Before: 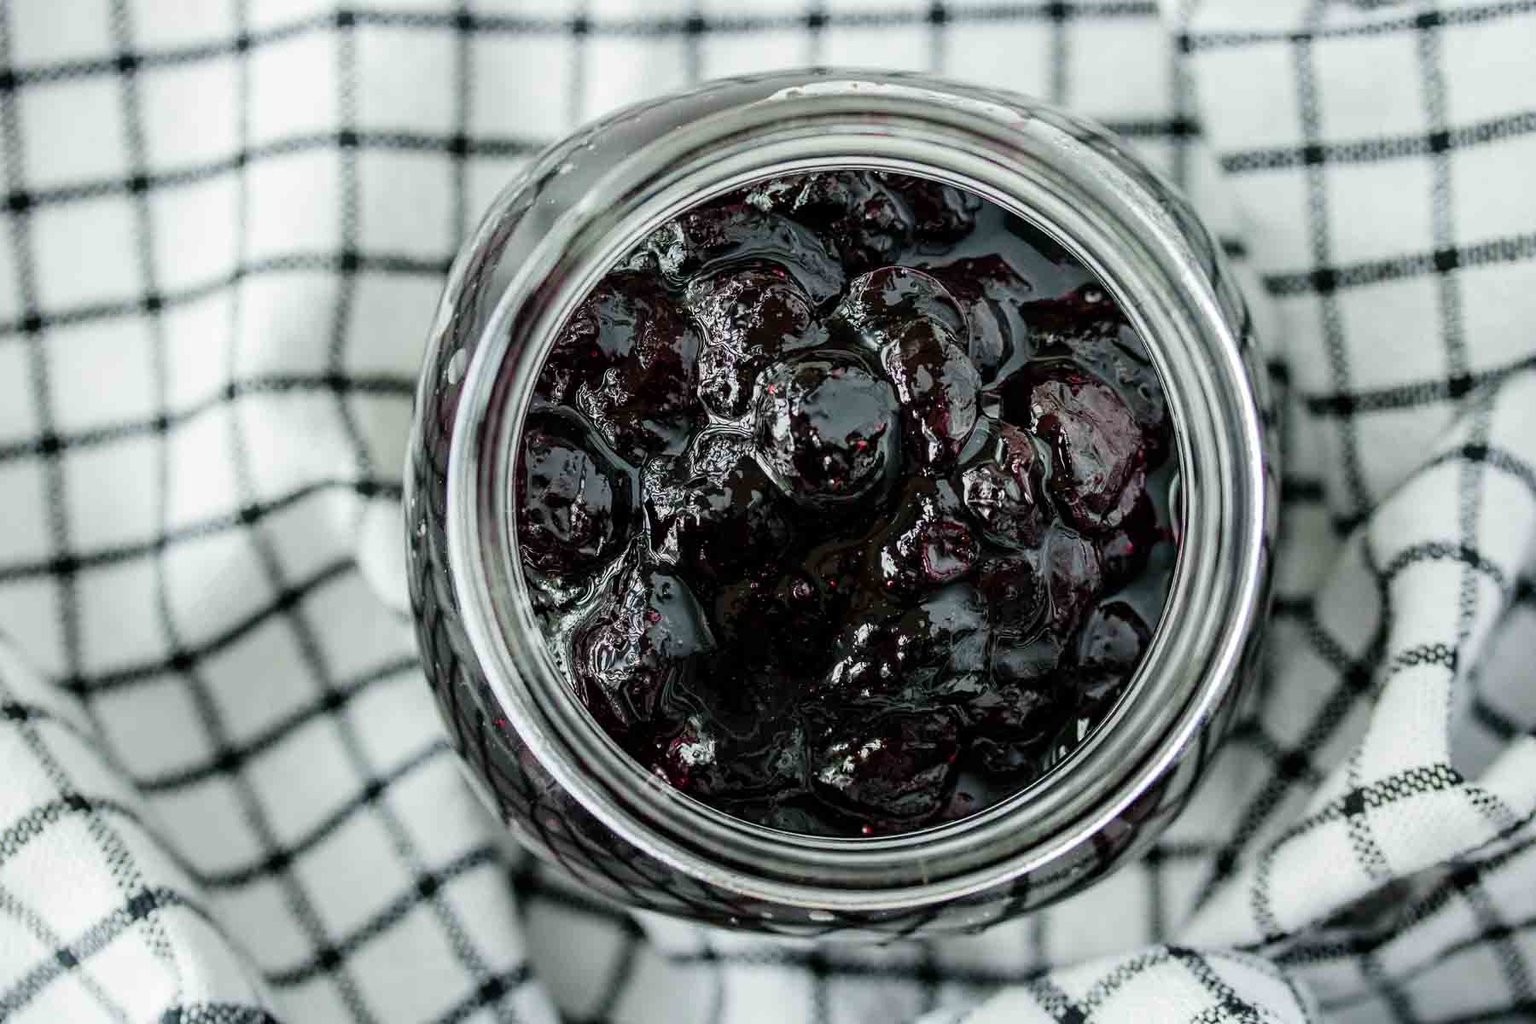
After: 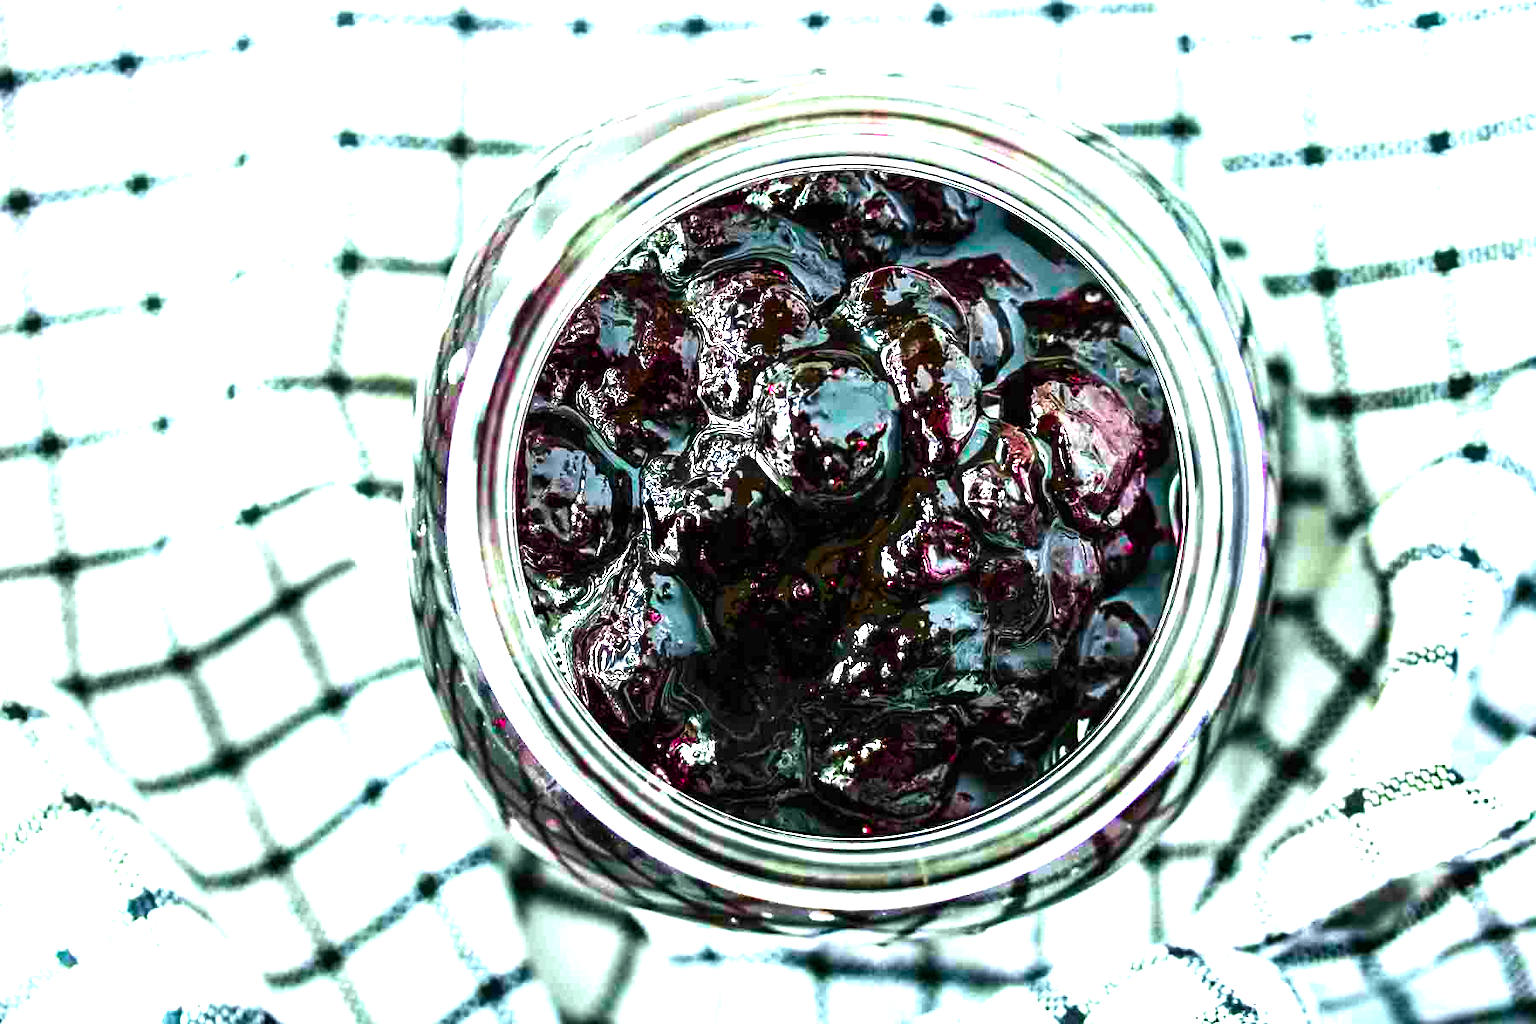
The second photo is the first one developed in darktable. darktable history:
color balance rgb: linear chroma grading › shadows -40%, linear chroma grading › highlights 40%, linear chroma grading › global chroma 45%, linear chroma grading › mid-tones -30%, perceptual saturation grading › global saturation 55%, perceptual saturation grading › highlights -50%, perceptual saturation grading › mid-tones 40%, perceptual saturation grading › shadows 30%, perceptual brilliance grading › global brilliance 20%, perceptual brilliance grading › shadows -40%, global vibrance 35%
exposure: black level correction 0, exposure 1.388 EV, compensate exposure bias true, compensate highlight preservation false
